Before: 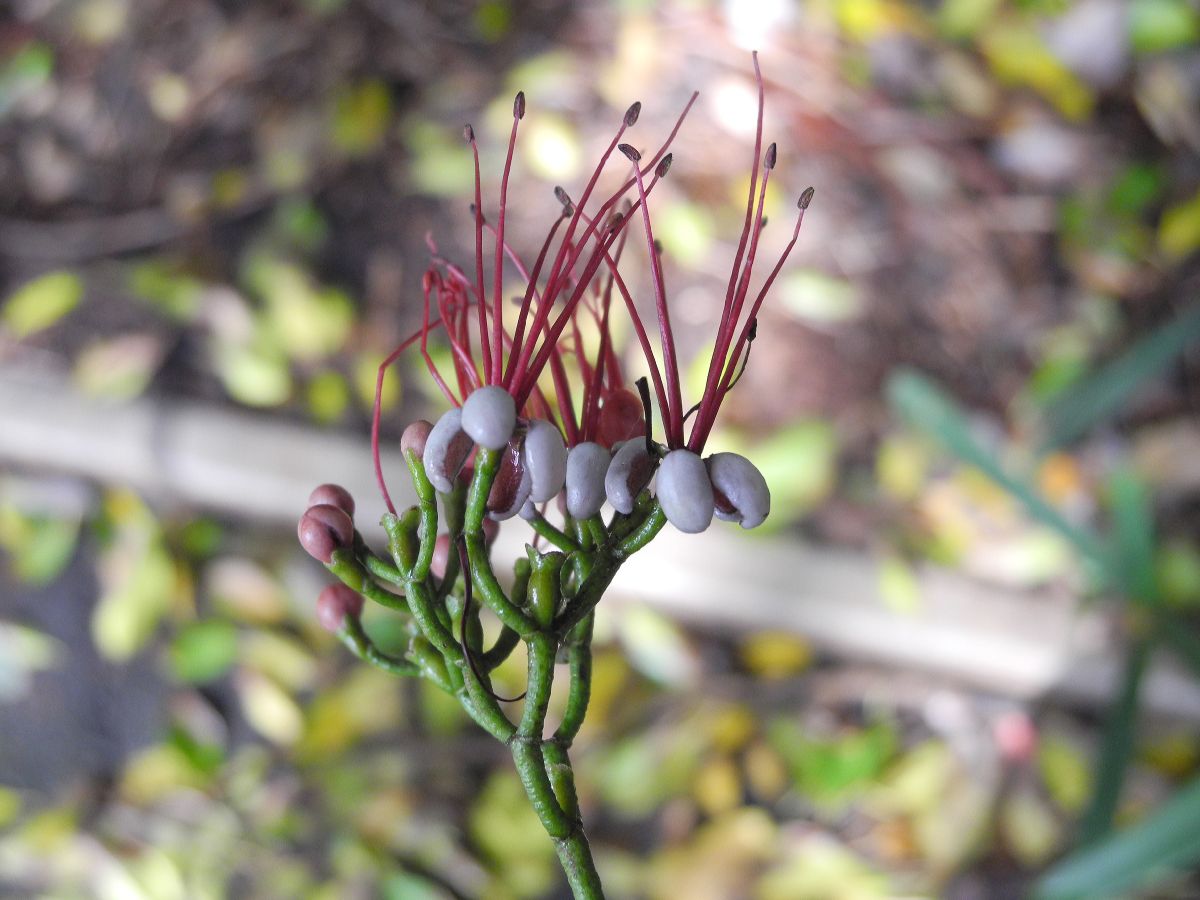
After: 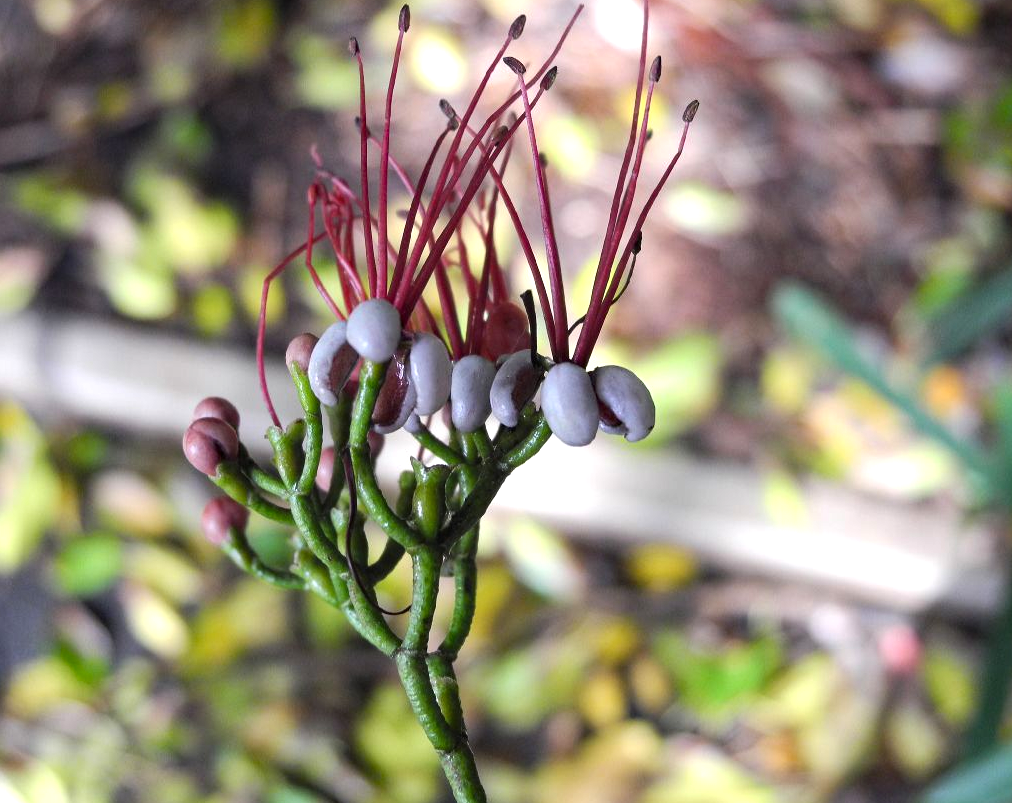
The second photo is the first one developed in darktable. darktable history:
crop and rotate: left 9.636%, top 9.703%, right 5.994%, bottom 1.049%
tone equalizer: -8 EV -0.385 EV, -7 EV -0.399 EV, -6 EV -0.325 EV, -5 EV -0.228 EV, -3 EV 0.229 EV, -2 EV 0.357 EV, -1 EV 0.384 EV, +0 EV 0.392 EV, edges refinement/feathering 500, mask exposure compensation -1.57 EV, preserve details no
haze removal: compatibility mode true, adaptive false
